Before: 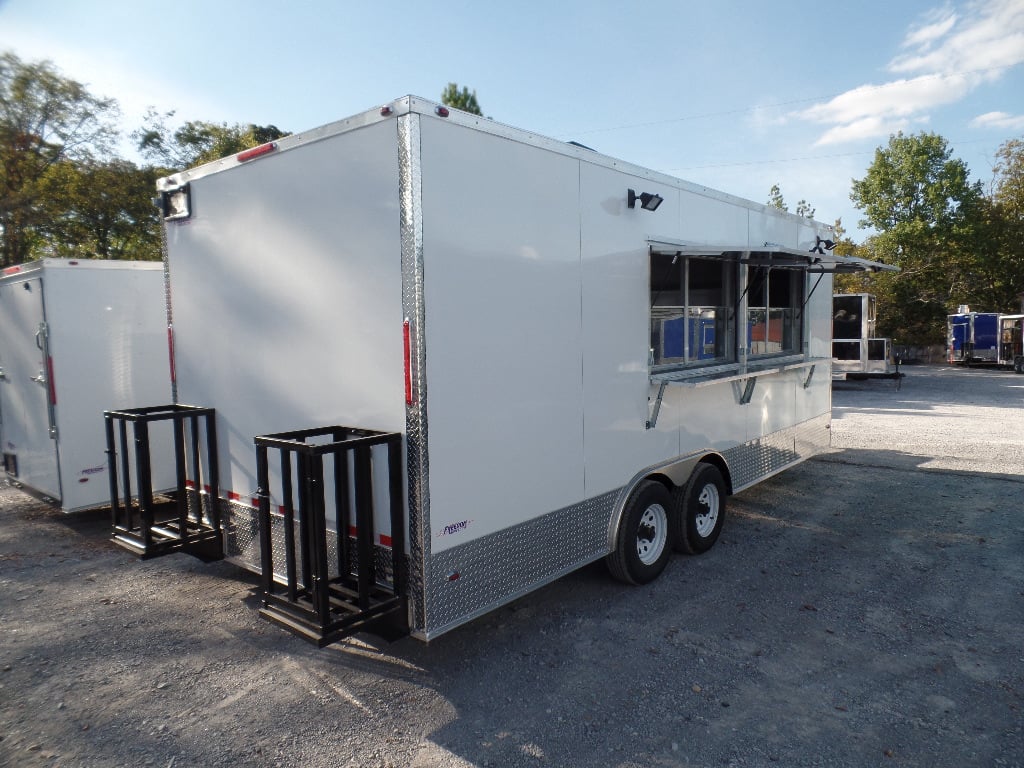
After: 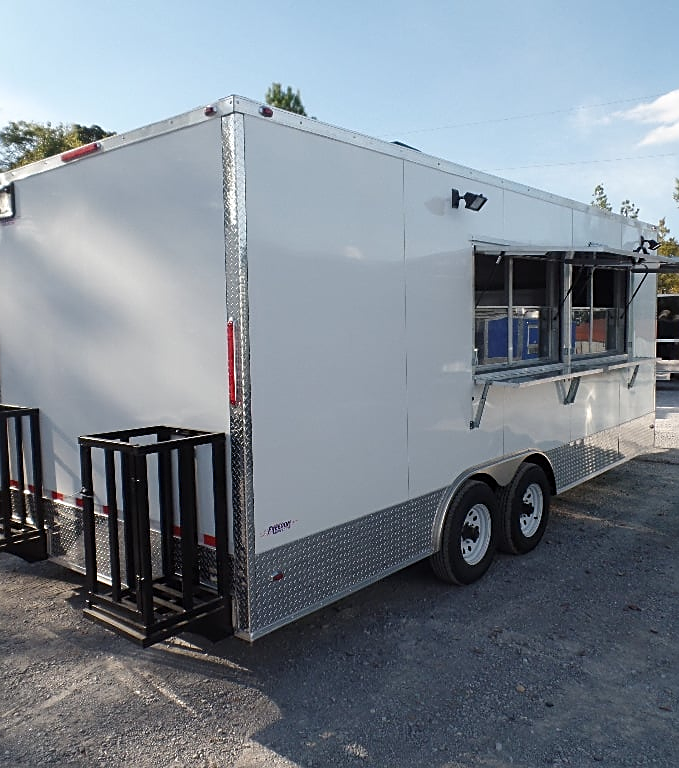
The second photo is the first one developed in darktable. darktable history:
crop: left 17.225%, right 16.443%
sharpen: on, module defaults
